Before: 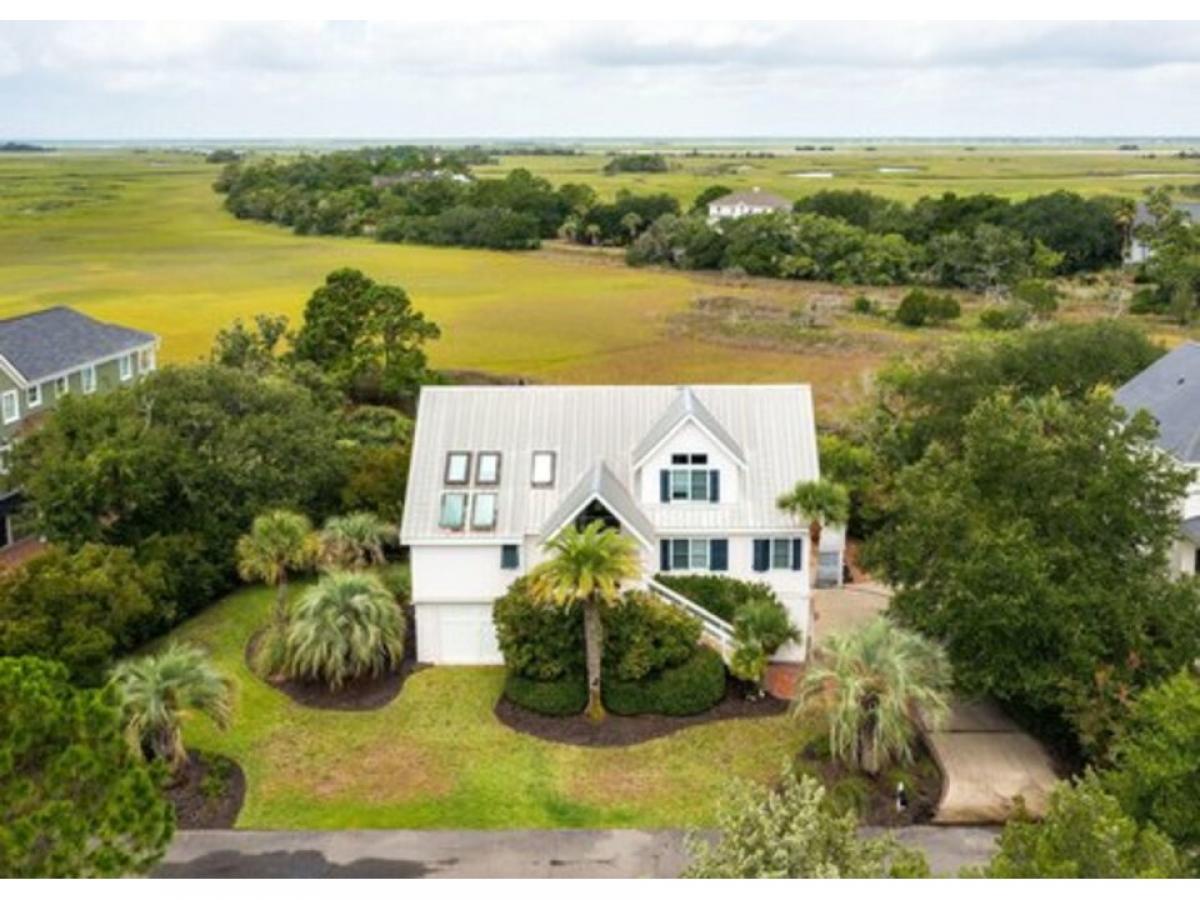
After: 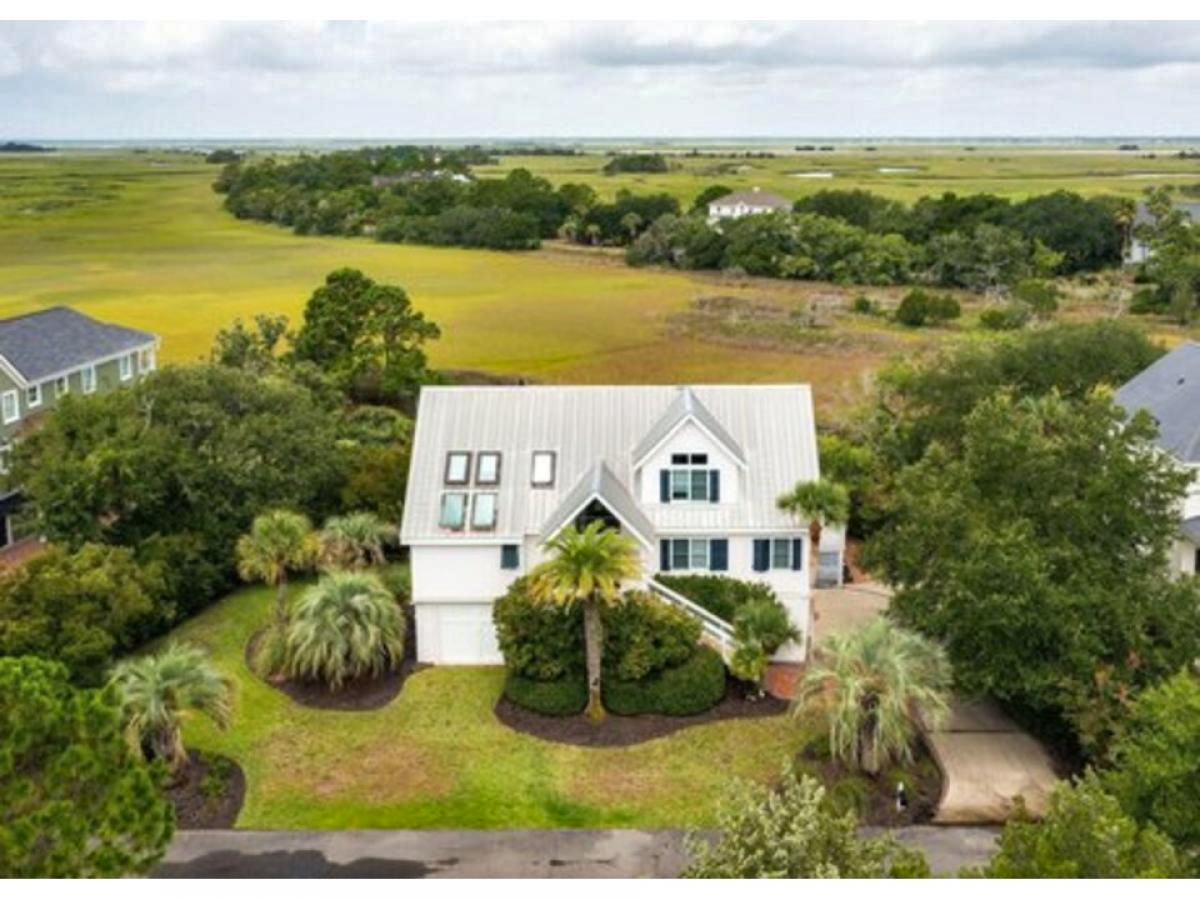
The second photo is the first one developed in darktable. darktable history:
shadows and highlights: shadows 53, soften with gaussian
